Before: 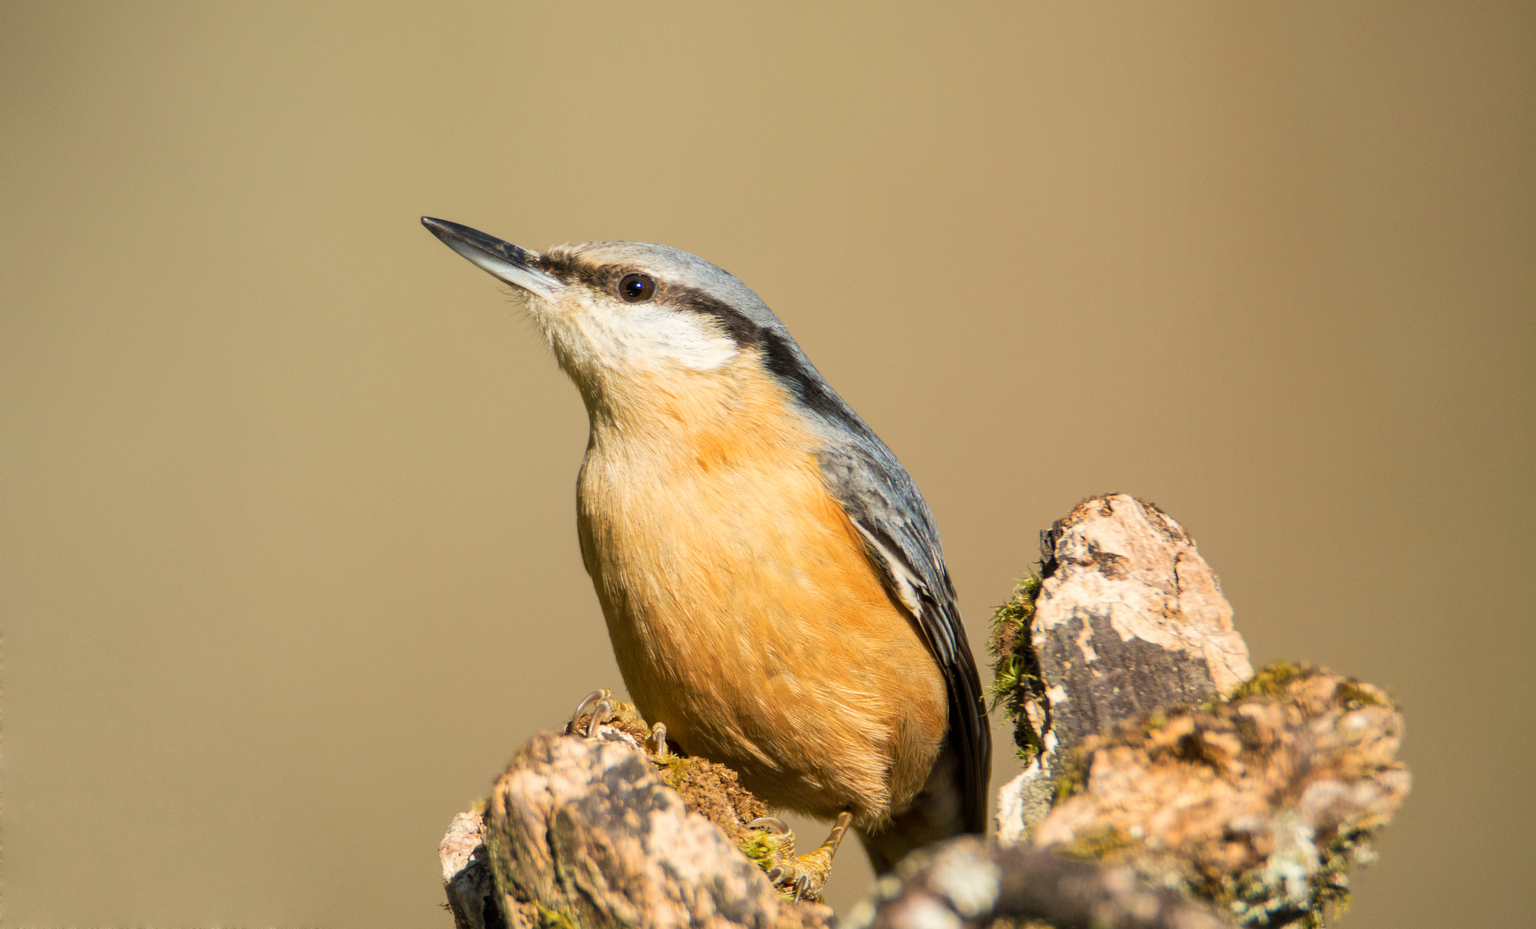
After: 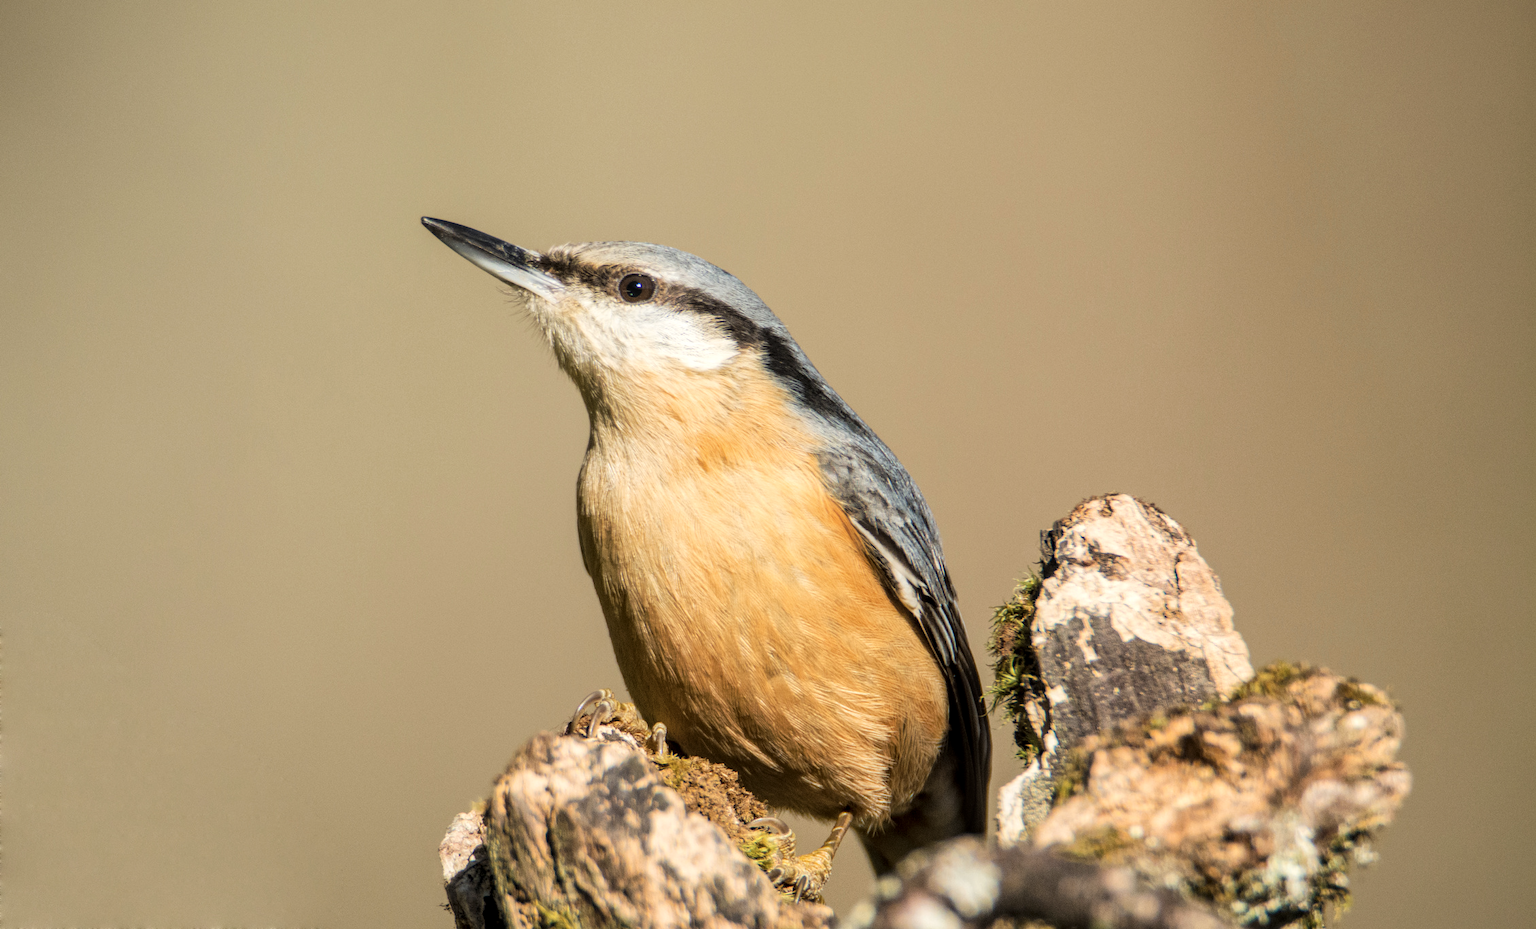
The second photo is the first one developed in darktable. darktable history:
exposure: compensate highlight preservation false
local contrast: on, module defaults
contrast brightness saturation: saturation -0.17
tone curve: curves: ch0 [(0, 0) (0.08, 0.056) (0.4, 0.4) (0.6, 0.612) (0.92, 0.924) (1, 1)], color space Lab, linked channels, preserve colors none
